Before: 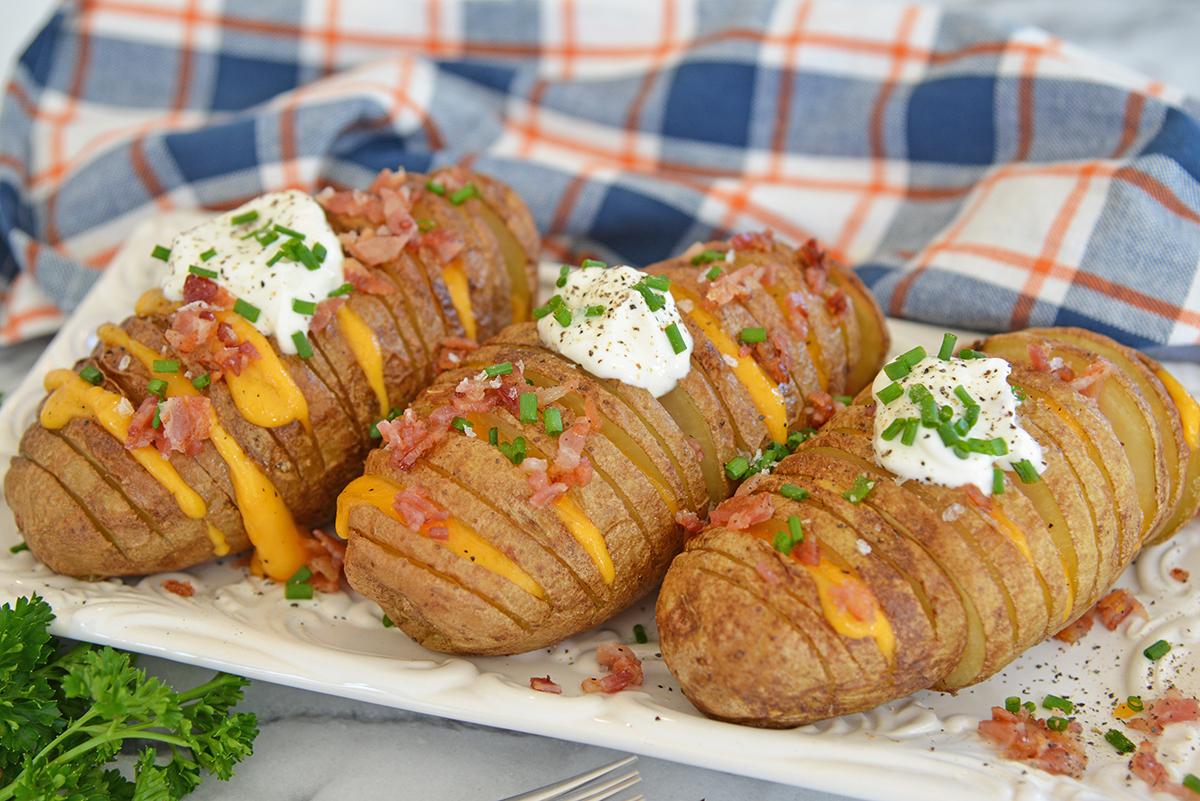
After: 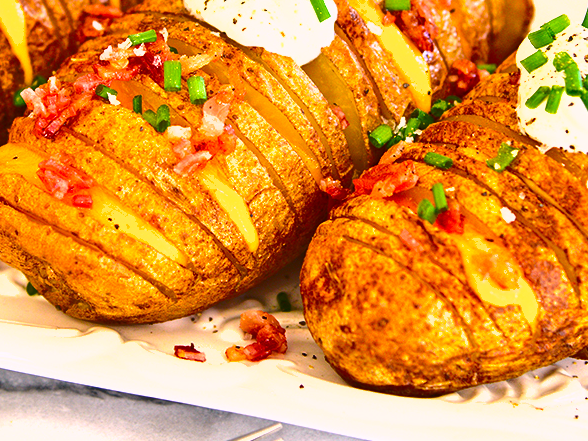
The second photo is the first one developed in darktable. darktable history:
crop: left 29.682%, top 41.452%, right 21.289%, bottom 3.466%
color balance rgb: perceptual saturation grading › global saturation 30.511%, global vibrance 20%
color correction: highlights a* 12.94, highlights b* 5.41
shadows and highlights: radius 263.2, soften with gaussian
exposure: black level correction 0, exposure 1.285 EV, compensate highlight preservation false
